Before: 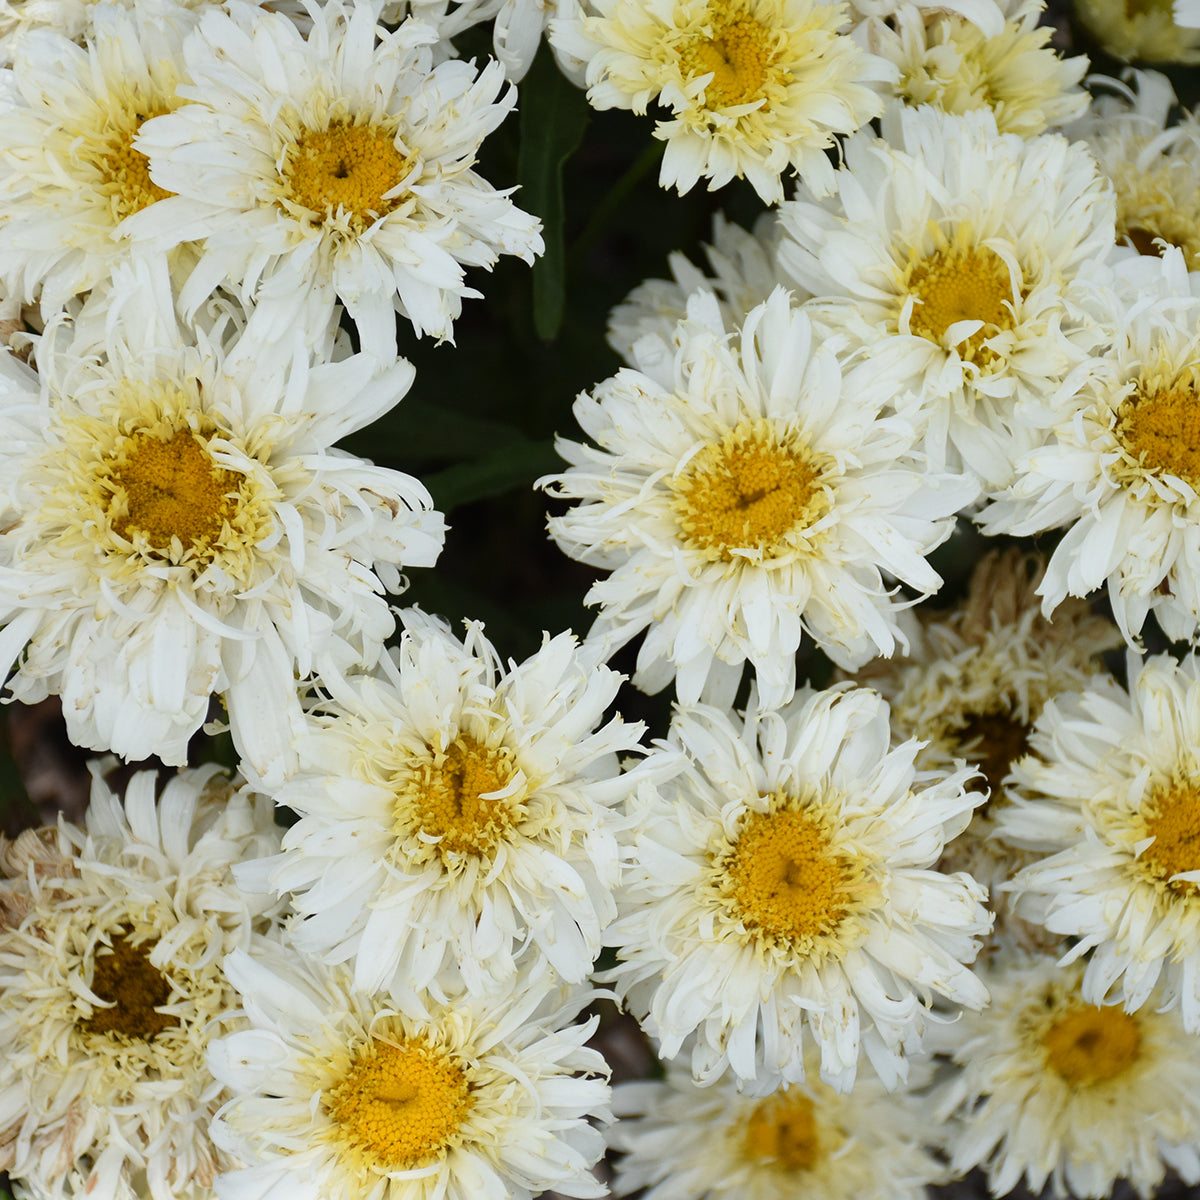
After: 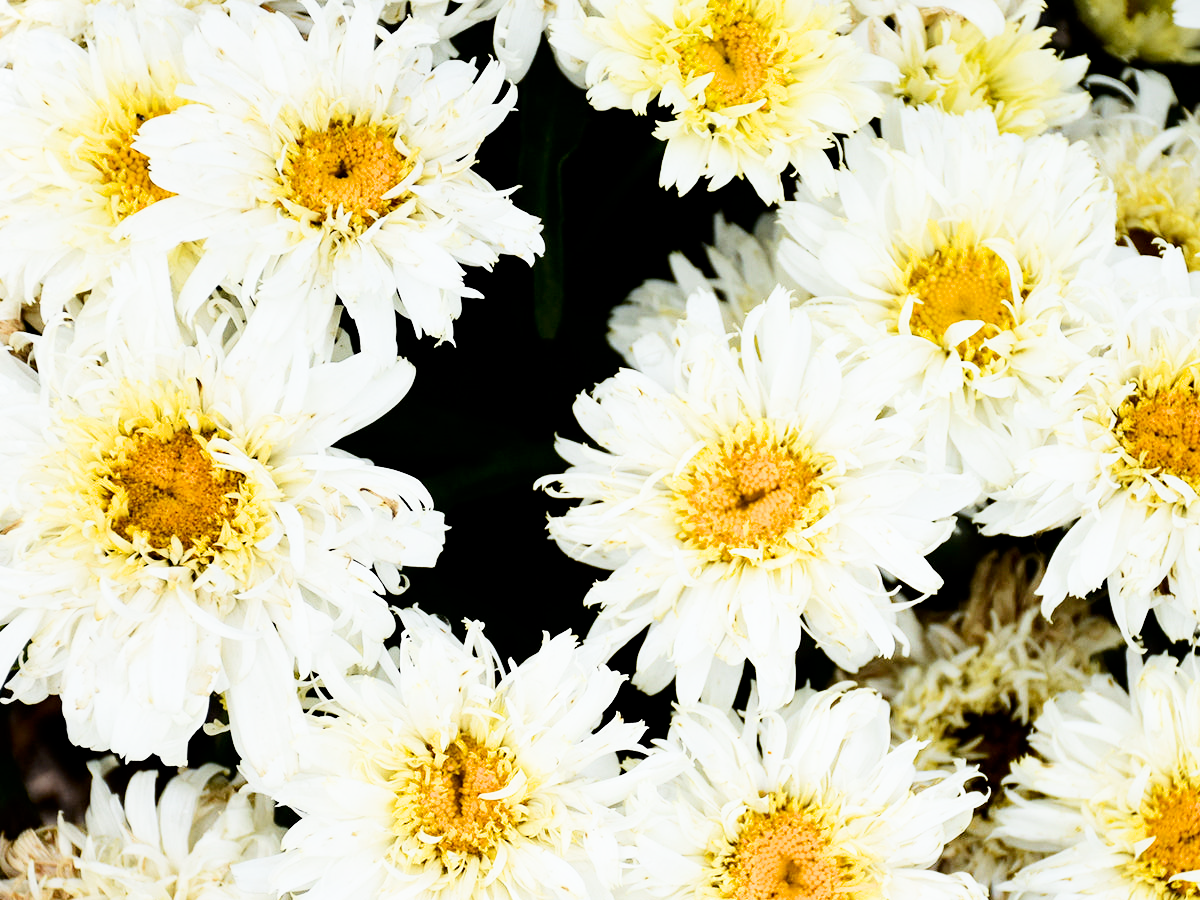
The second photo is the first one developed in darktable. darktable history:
exposure: black level correction 0, exposure 1 EV, compensate highlight preservation false
filmic rgb: black relative exposure -5 EV, white relative exposure 3.5 EV, hardness 3.19, contrast 1.5, highlights saturation mix -50%
contrast brightness saturation: contrast 0.12, brightness -0.12, saturation 0.2
crop: bottom 24.967%
